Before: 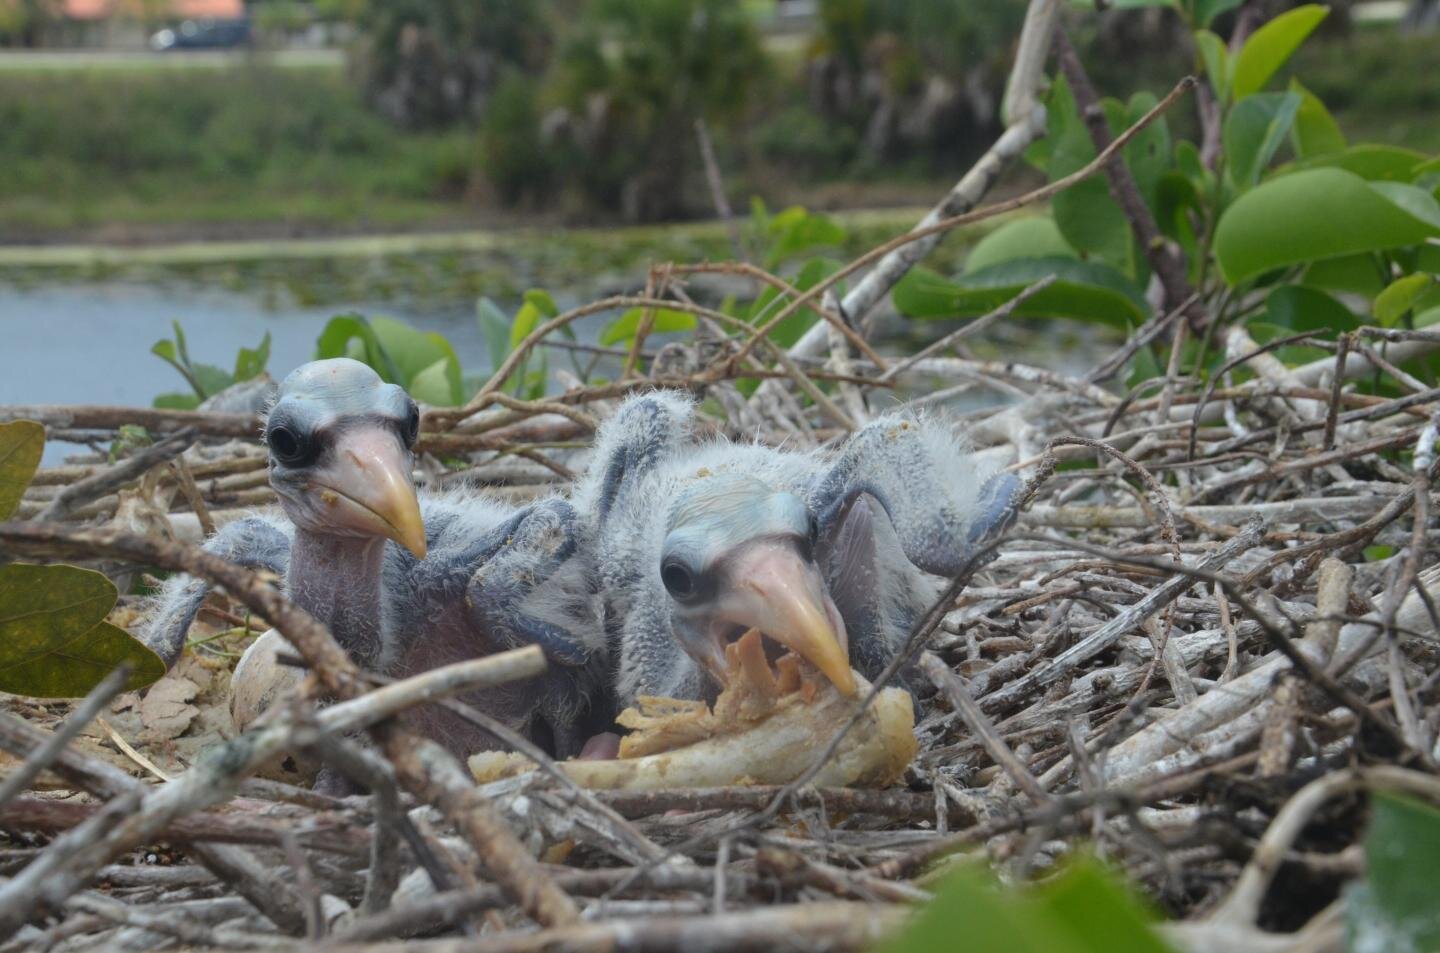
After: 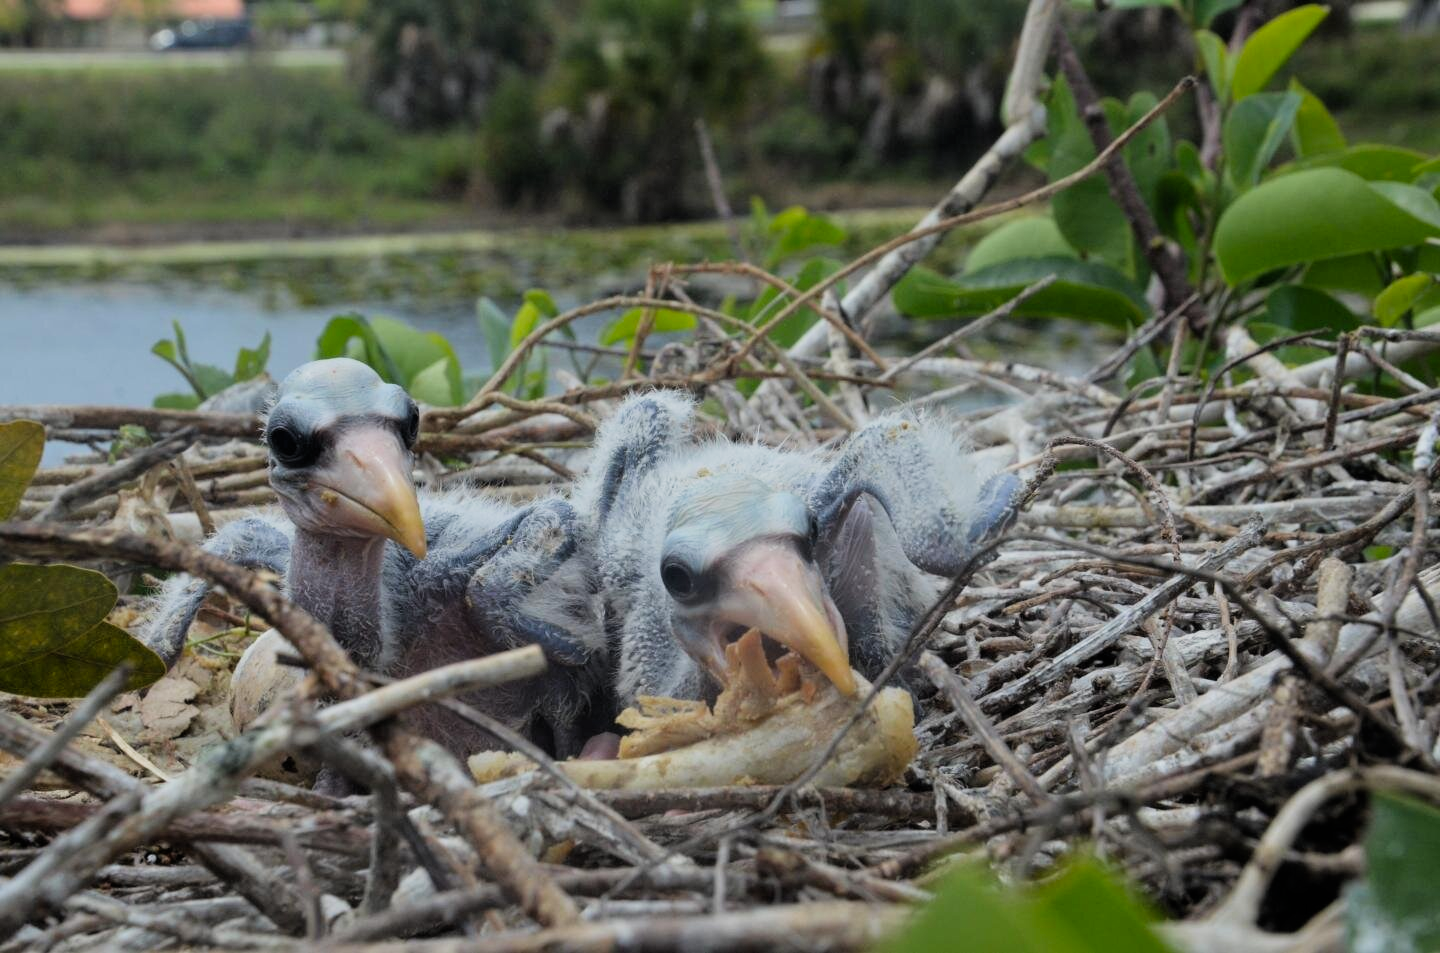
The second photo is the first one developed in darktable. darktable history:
exposure: compensate highlight preservation false
filmic rgb: middle gray luminance 12.65%, black relative exposure -10.07 EV, white relative exposure 3.47 EV, target black luminance 0%, hardness 5.68, latitude 44.99%, contrast 1.232, highlights saturation mix 4.03%, shadows ↔ highlights balance 27.16%, color science v5 (2021), contrast in shadows safe, contrast in highlights safe
